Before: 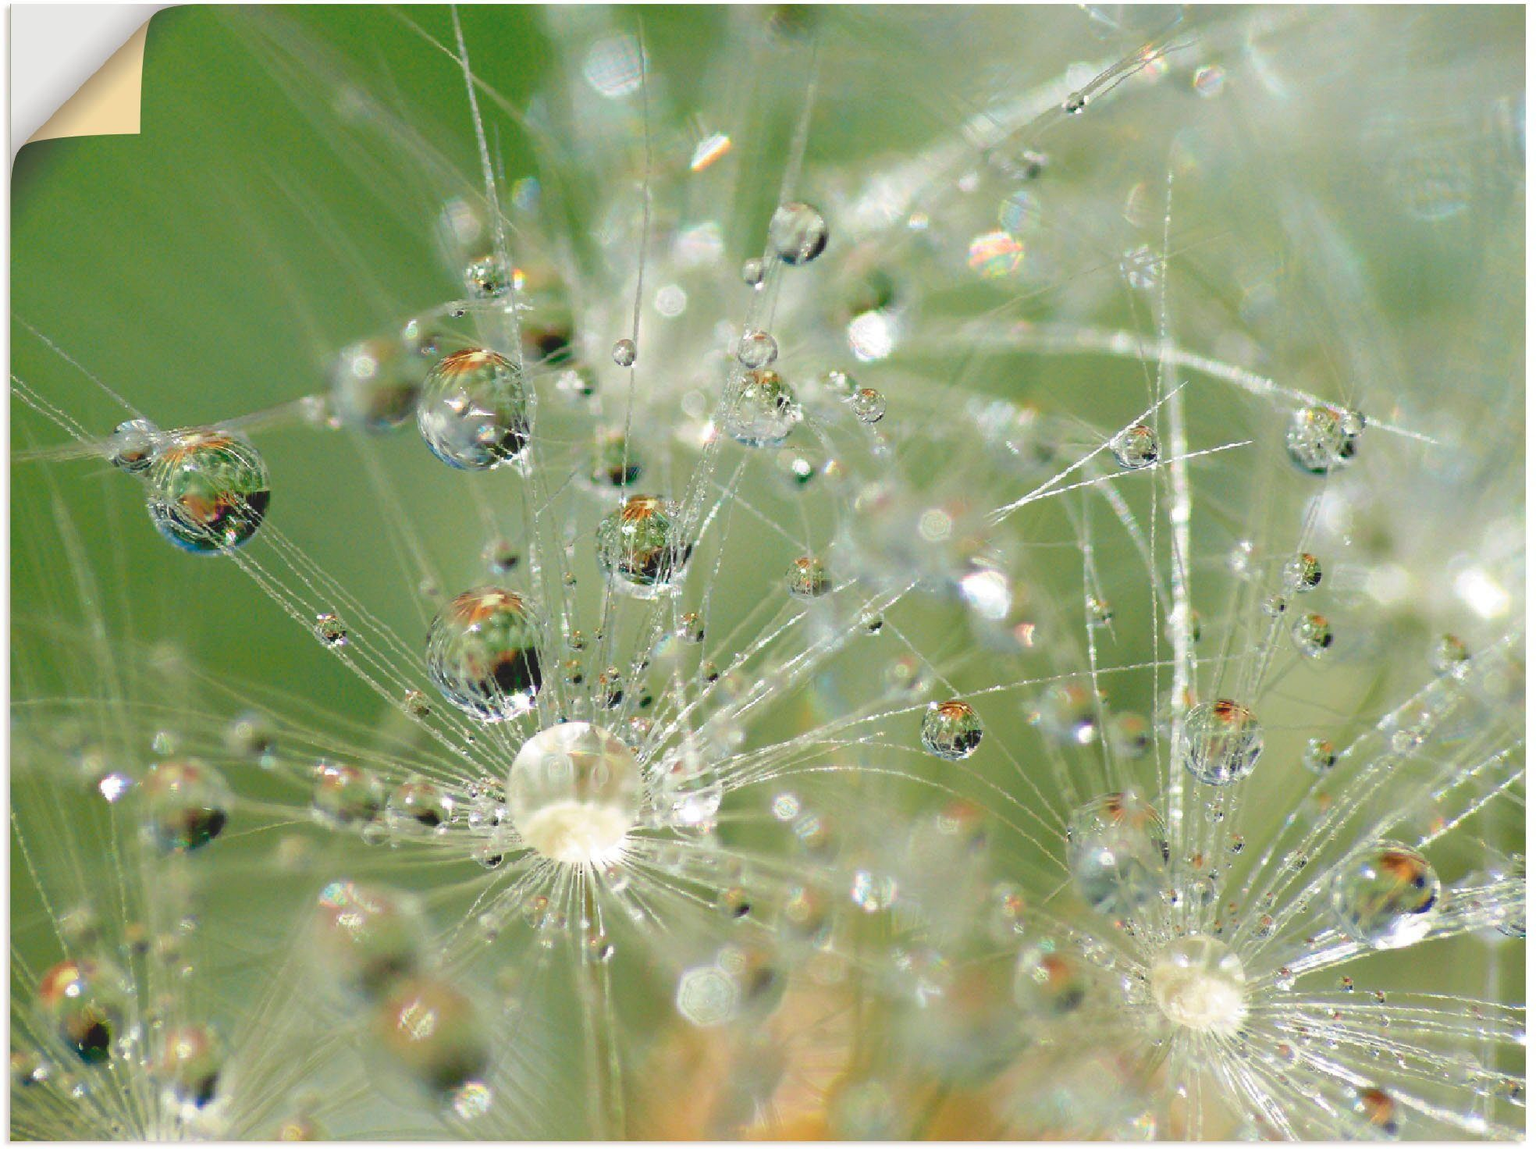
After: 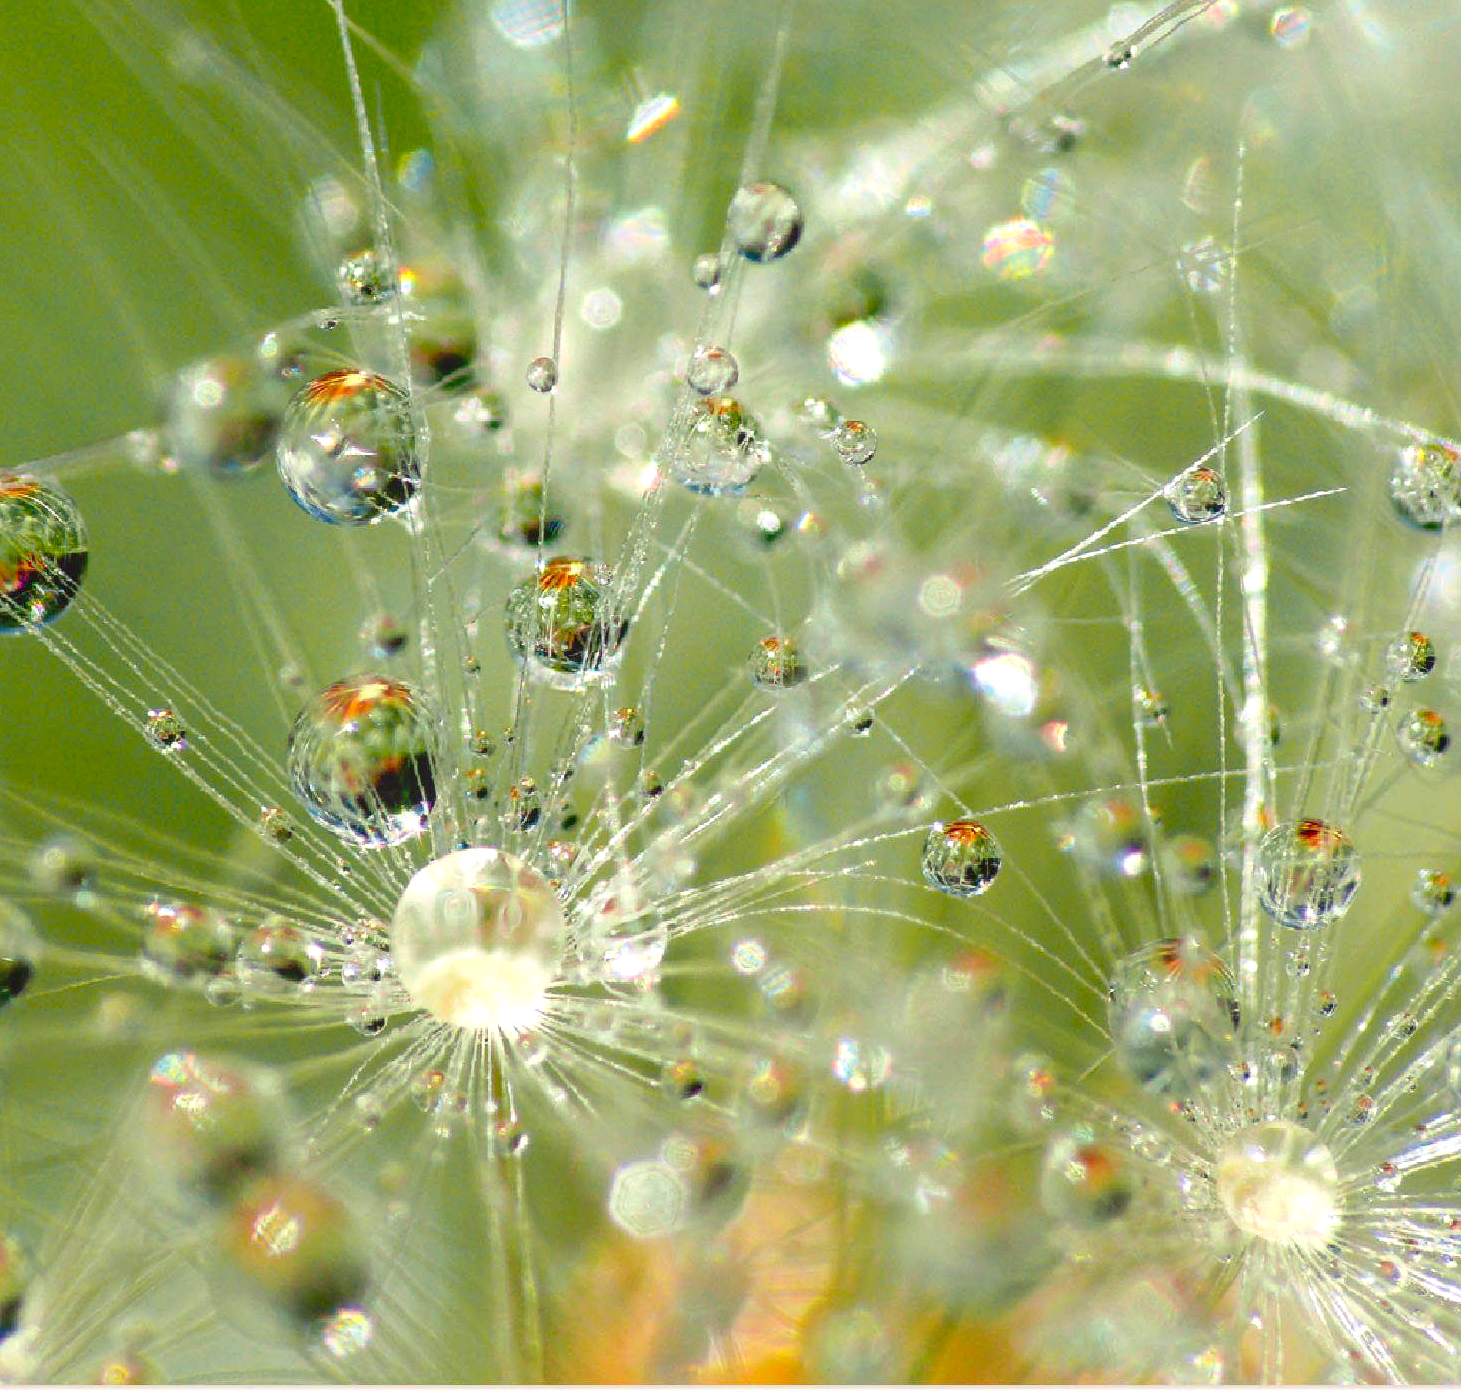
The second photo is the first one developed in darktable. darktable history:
tone curve: curves: ch0 [(0, 0.024) (0.119, 0.146) (0.474, 0.485) (0.718, 0.739) (0.817, 0.839) (1, 0.998)]; ch1 [(0, 0) (0.377, 0.416) (0.439, 0.451) (0.477, 0.477) (0.501, 0.503) (0.538, 0.544) (0.58, 0.602) (0.664, 0.676) (0.783, 0.804) (1, 1)]; ch2 [(0, 0) (0.38, 0.405) (0.463, 0.456) (0.498, 0.497) (0.524, 0.535) (0.578, 0.576) (0.648, 0.665) (1, 1)], color space Lab, independent channels, preserve colors none
color zones: curves: ch0 [(0, 0.613) (0.01, 0.613) (0.245, 0.448) (0.498, 0.529) (0.642, 0.665) (0.879, 0.777) (0.99, 0.613)]; ch1 [(0, 0) (0.143, 0) (0.286, 0) (0.429, 0) (0.571, 0) (0.714, 0) (0.857, 0)], mix -138.01%
local contrast: detail 130%
crop and rotate: left 13.15%, top 5.251%, right 12.609%
